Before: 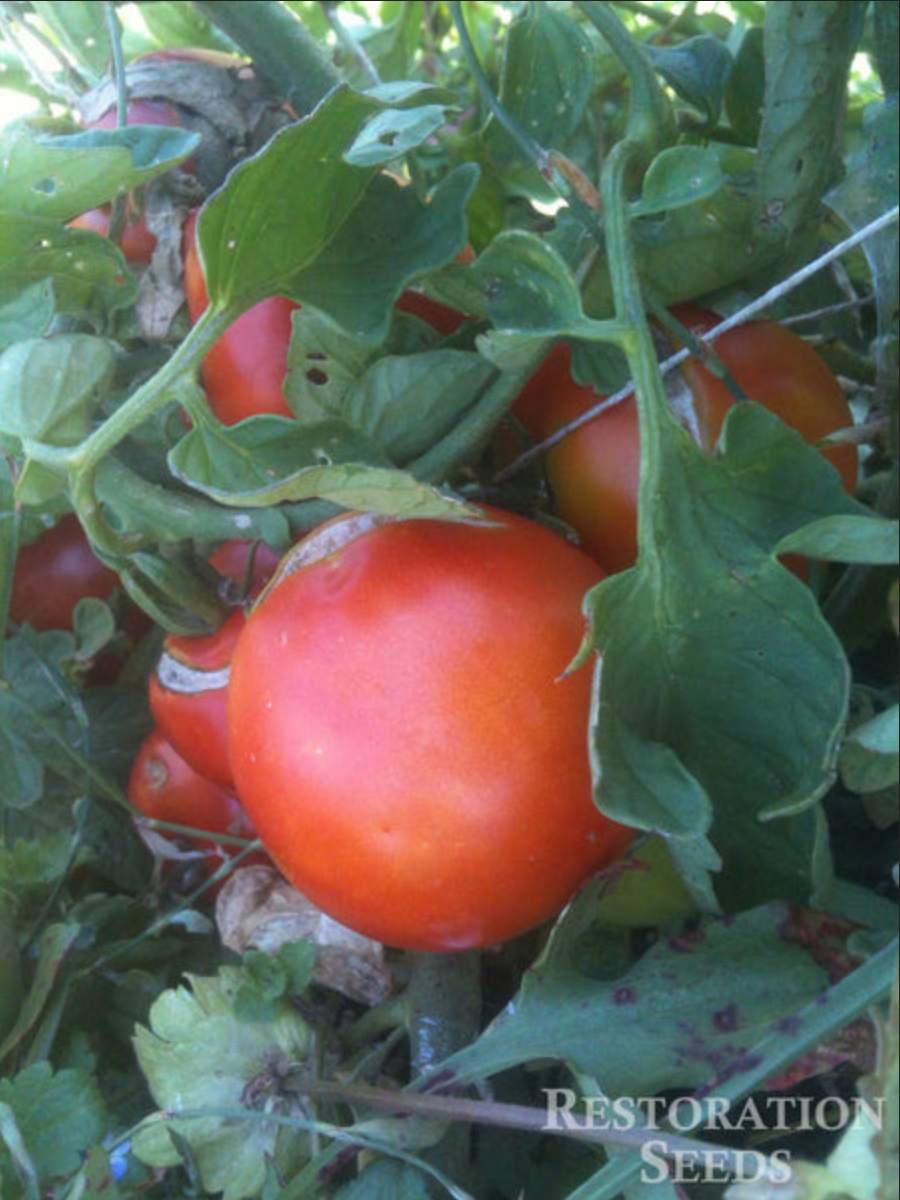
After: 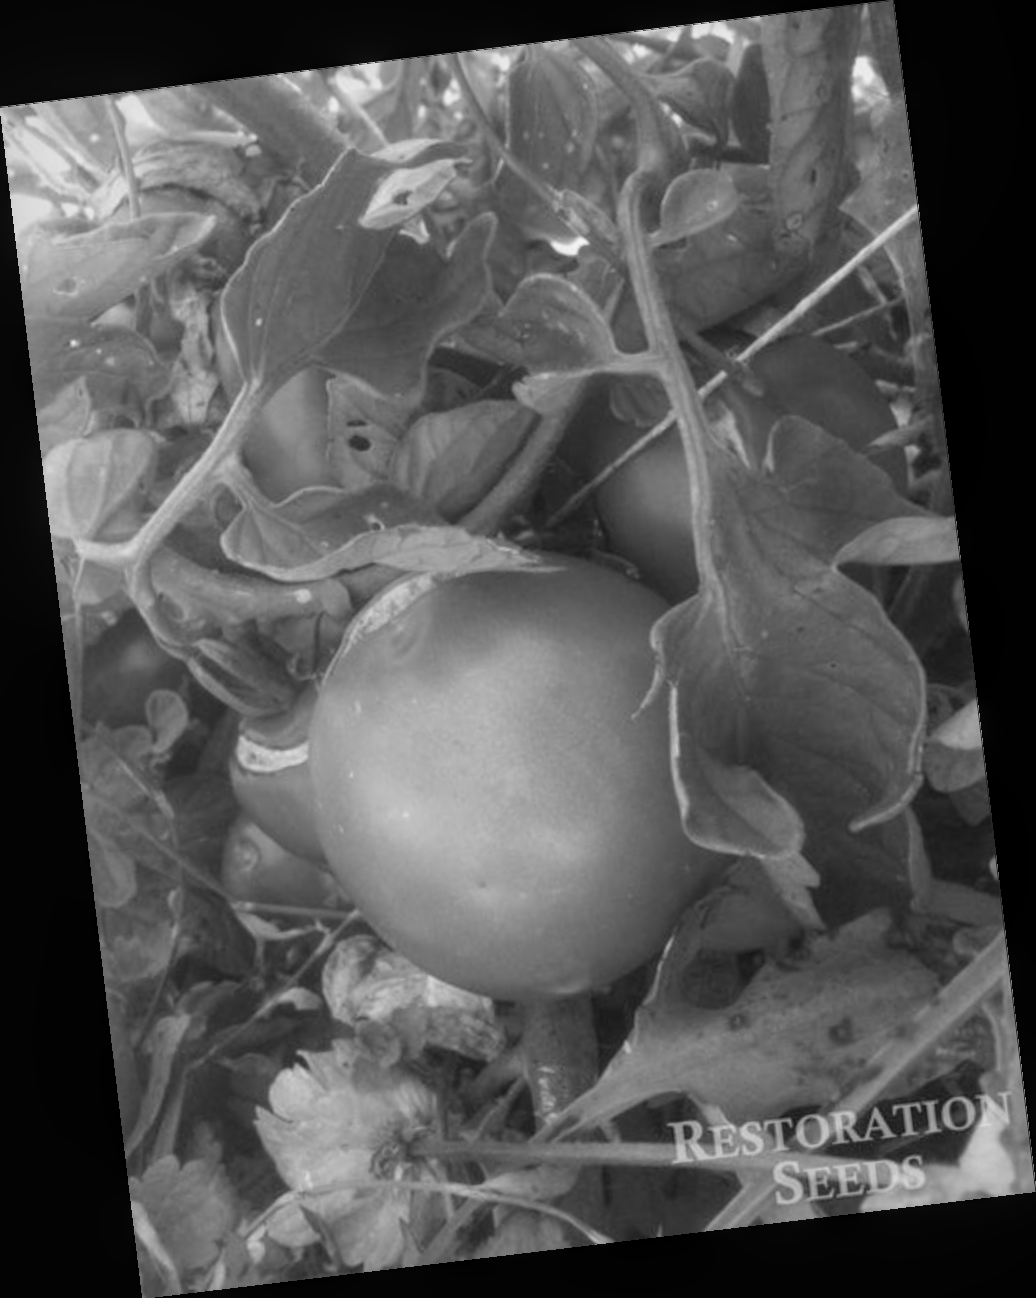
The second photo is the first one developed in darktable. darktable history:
contrast brightness saturation: contrast 0.07, brightness 0.08, saturation 0.18
color calibration: output gray [0.267, 0.423, 0.261, 0], illuminant same as pipeline (D50), adaptation none (bypass)
local contrast: detail 110%
rotate and perspective: rotation -6.83°, automatic cropping off
